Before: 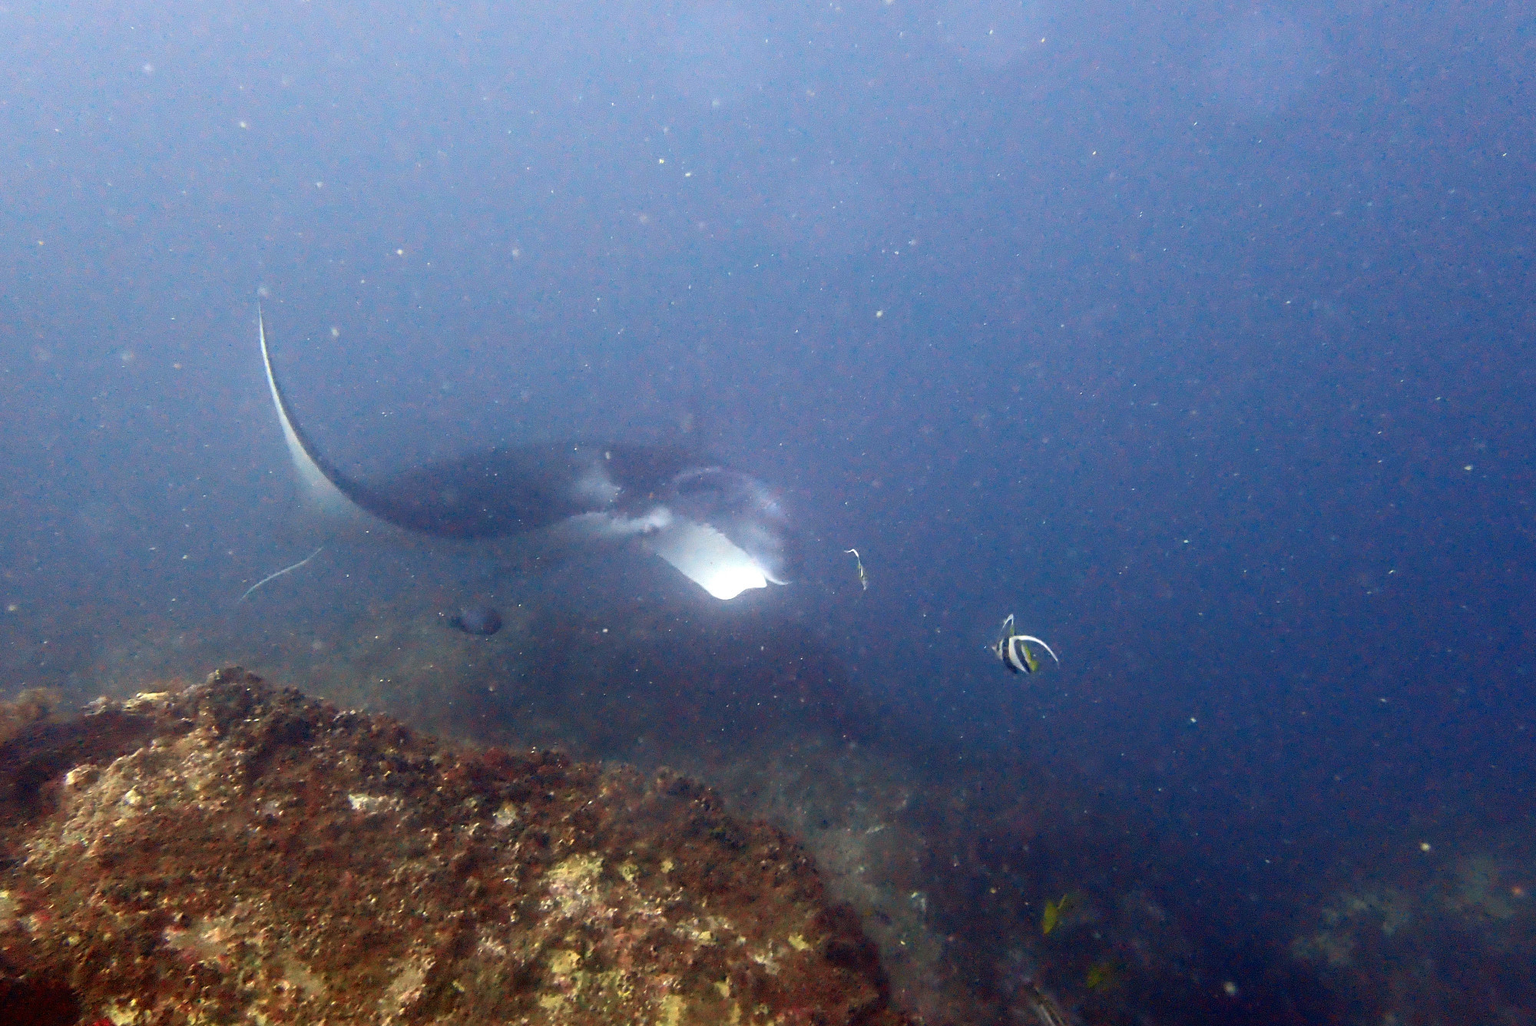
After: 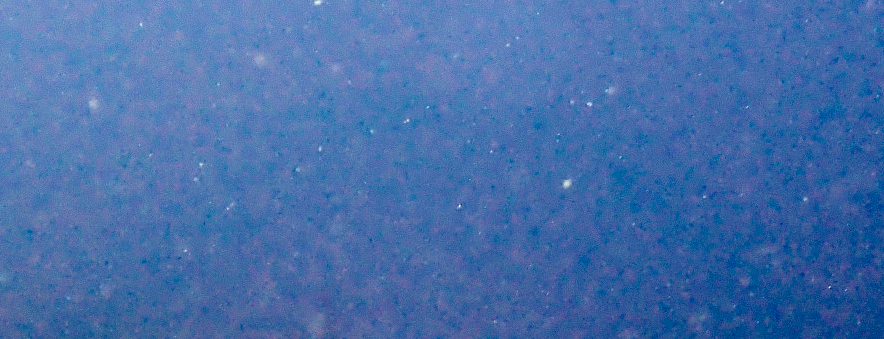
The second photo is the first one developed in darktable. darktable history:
exposure: compensate highlight preservation false
color balance rgb: perceptual saturation grading › global saturation 29.922%, saturation formula JzAzBz (2021)
crop: left 28.935%, top 16.845%, right 26.834%, bottom 57.775%
